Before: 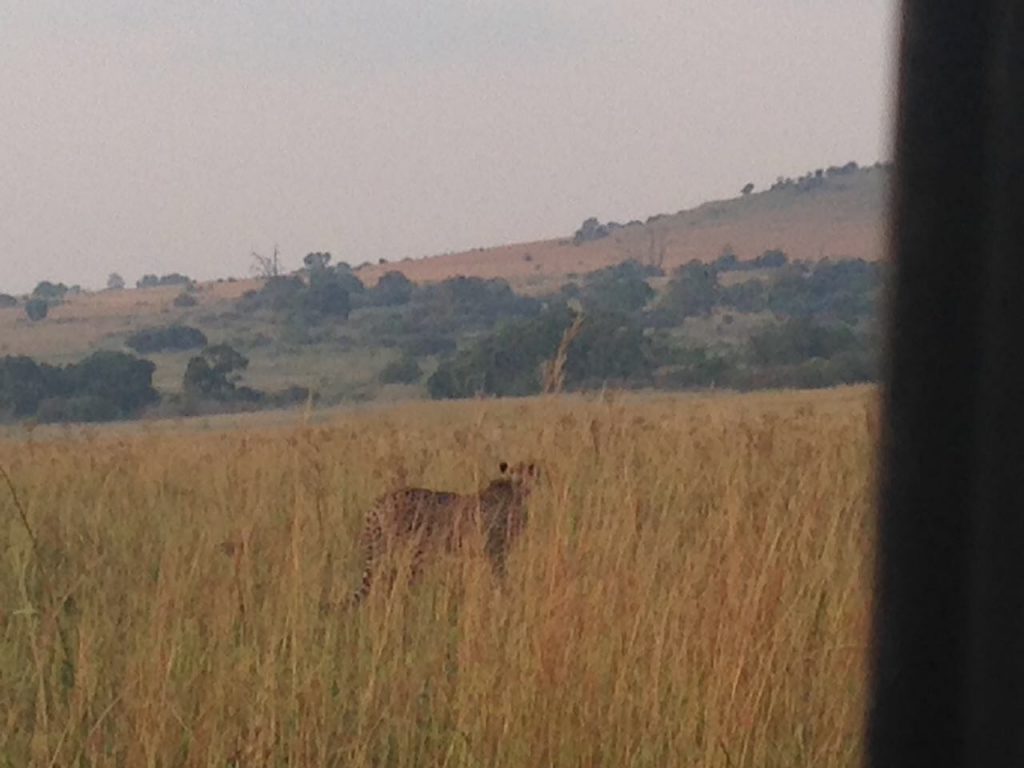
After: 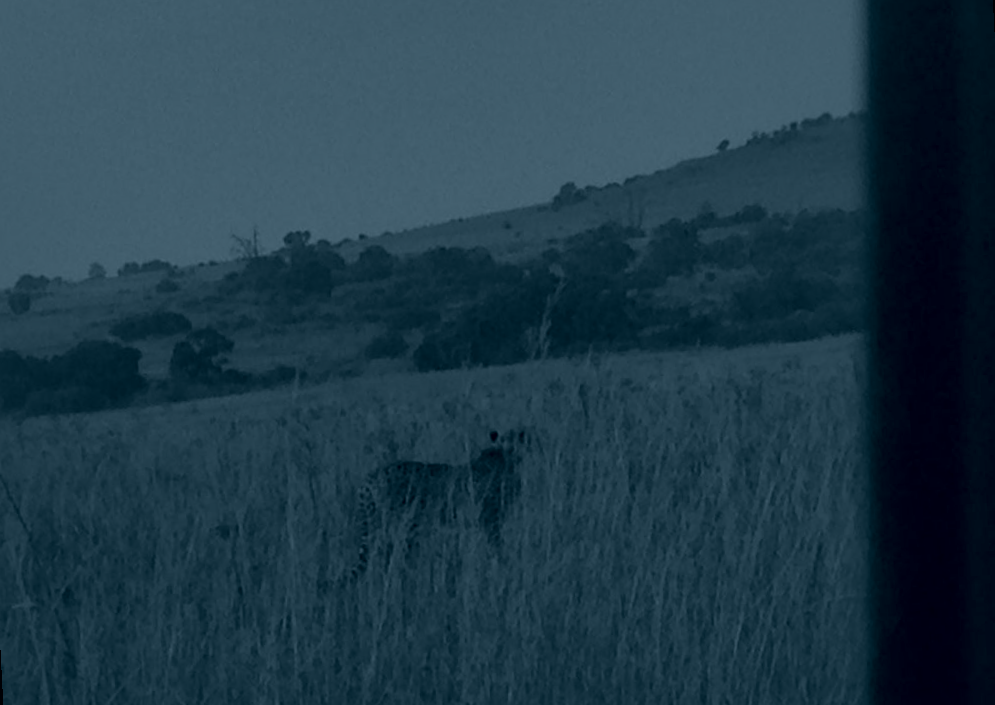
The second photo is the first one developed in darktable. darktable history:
rotate and perspective: rotation -3°, crop left 0.031, crop right 0.968, crop top 0.07, crop bottom 0.93
colorize: hue 194.4°, saturation 29%, source mix 61.75%, lightness 3.98%, version 1
shadows and highlights: on, module defaults
local contrast: mode bilateral grid, contrast 20, coarseness 100, detail 150%, midtone range 0.2
